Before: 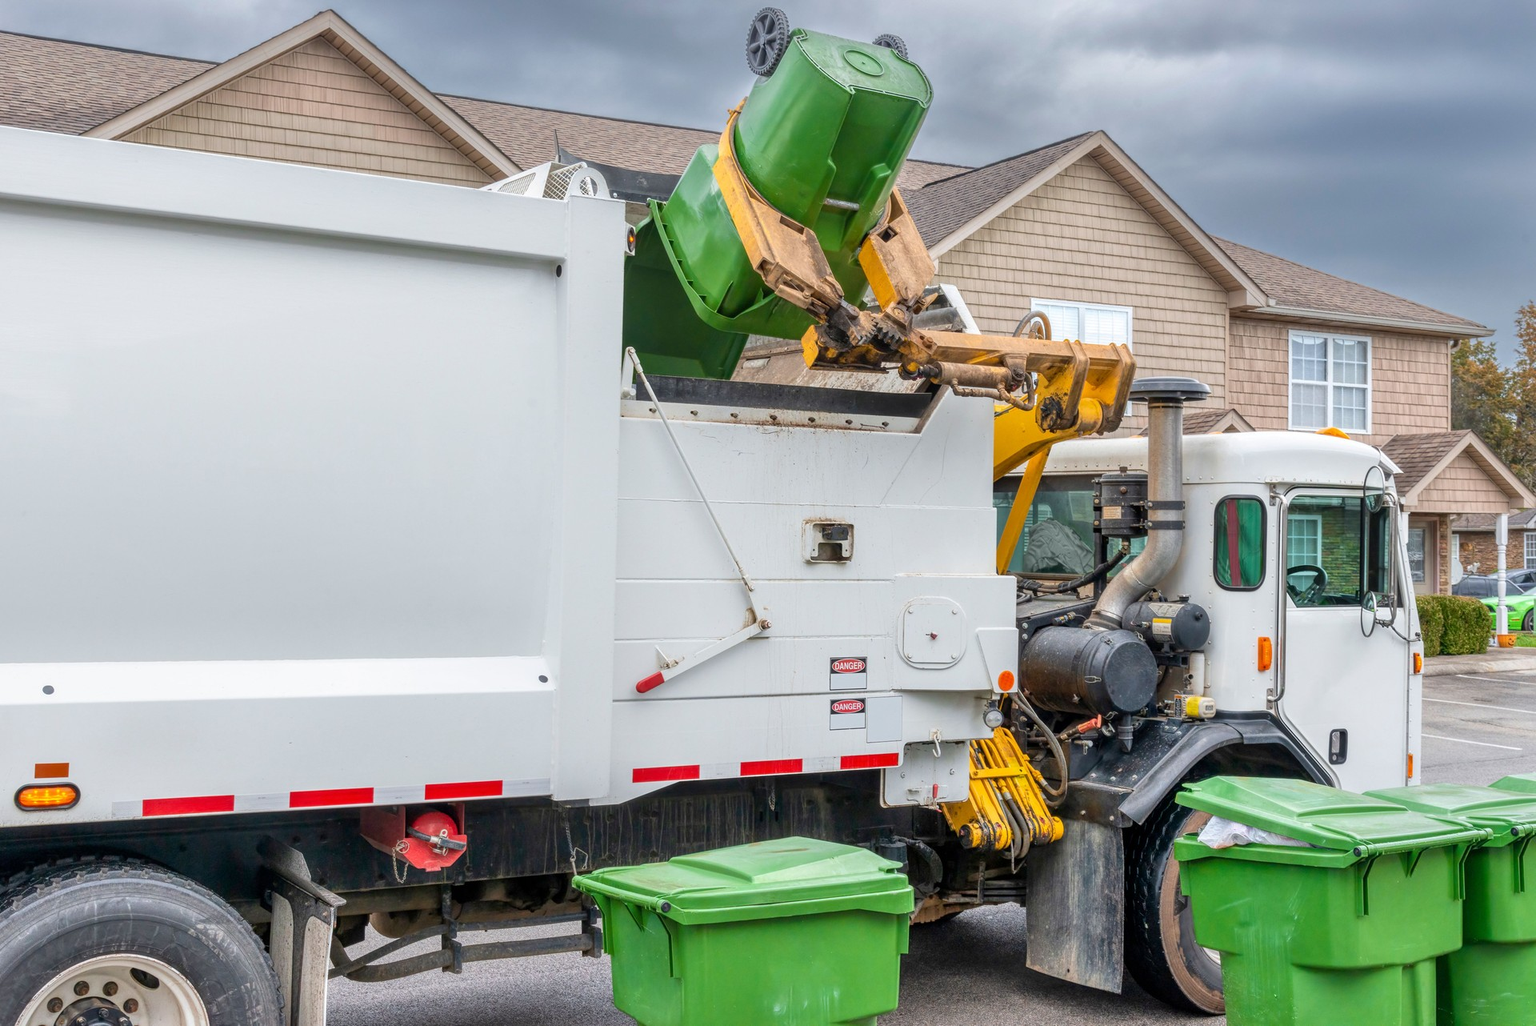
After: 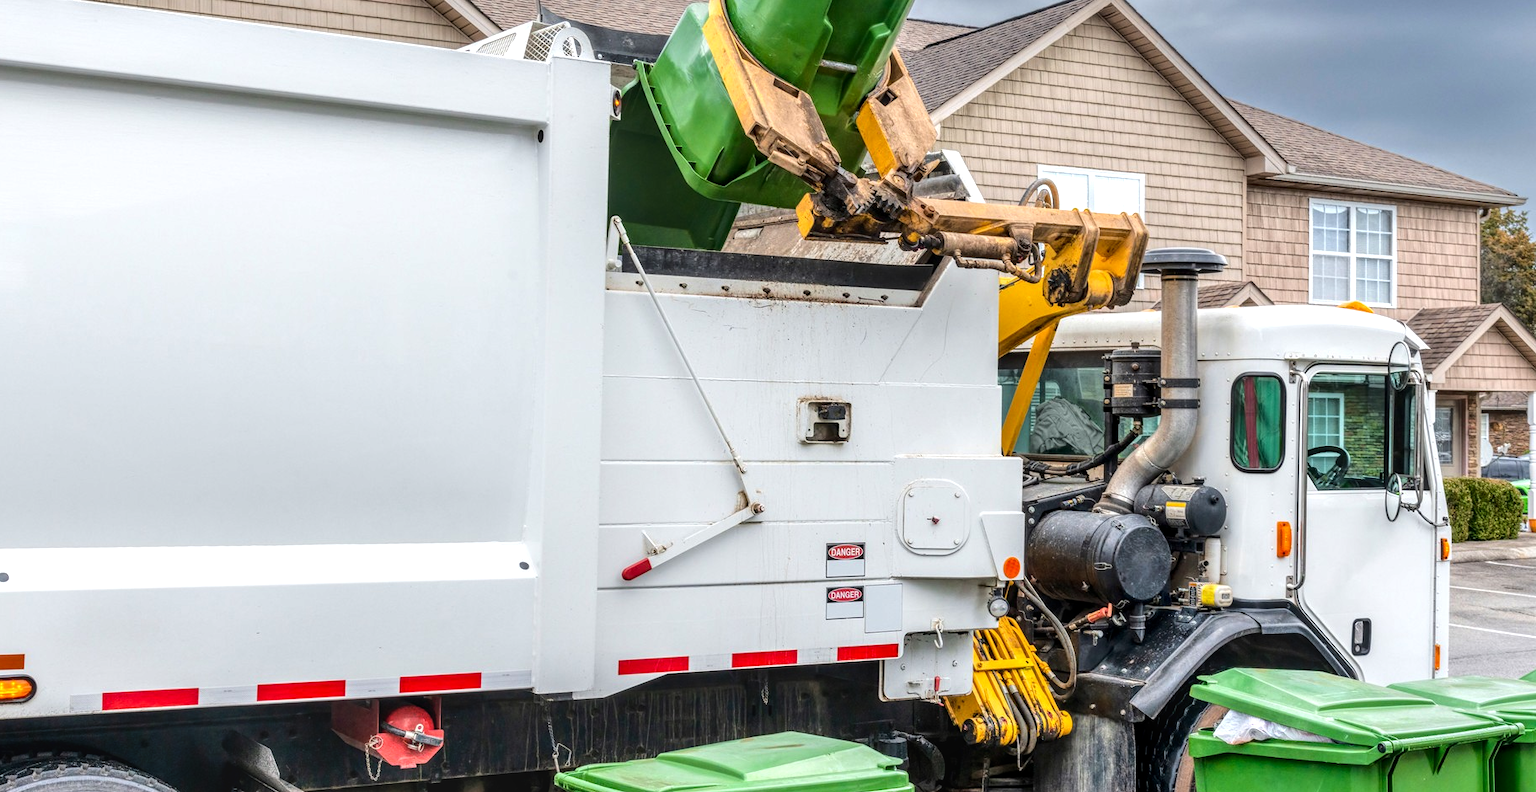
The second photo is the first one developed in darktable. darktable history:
base curve: curves: ch0 [(0, 0) (0.073, 0.04) (0.157, 0.139) (0.492, 0.492) (0.758, 0.758) (1, 1)]
crop and rotate: left 2.976%, top 13.846%, right 2.035%, bottom 12.806%
local contrast: on, module defaults
exposure: black level correction 0.002, exposure 0.298 EV, compensate highlight preservation false
